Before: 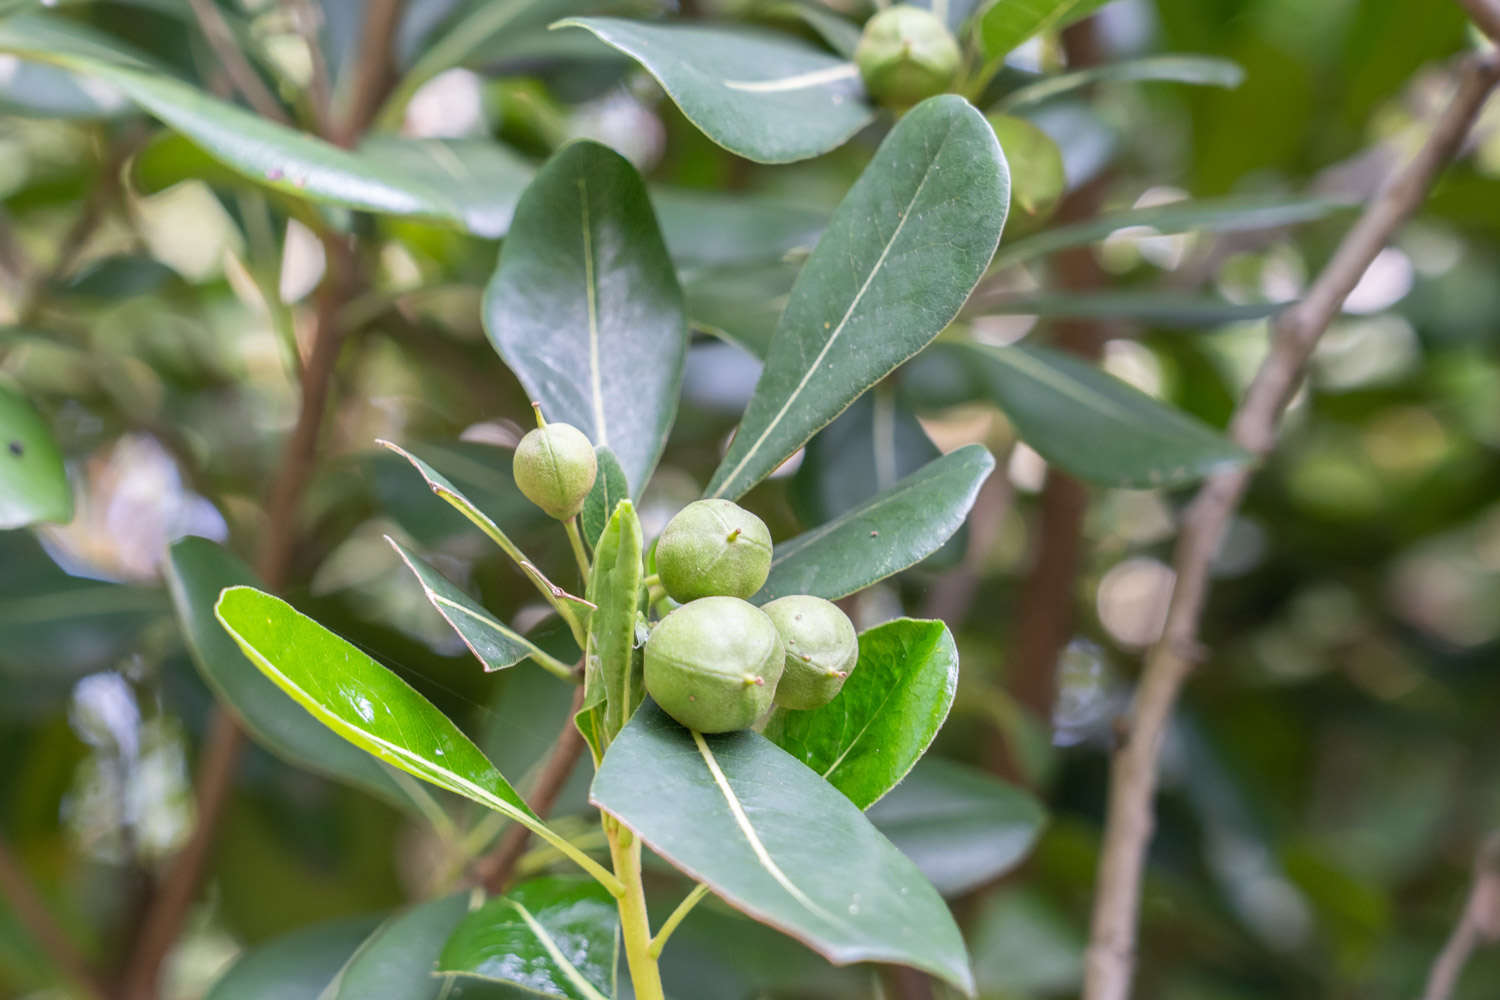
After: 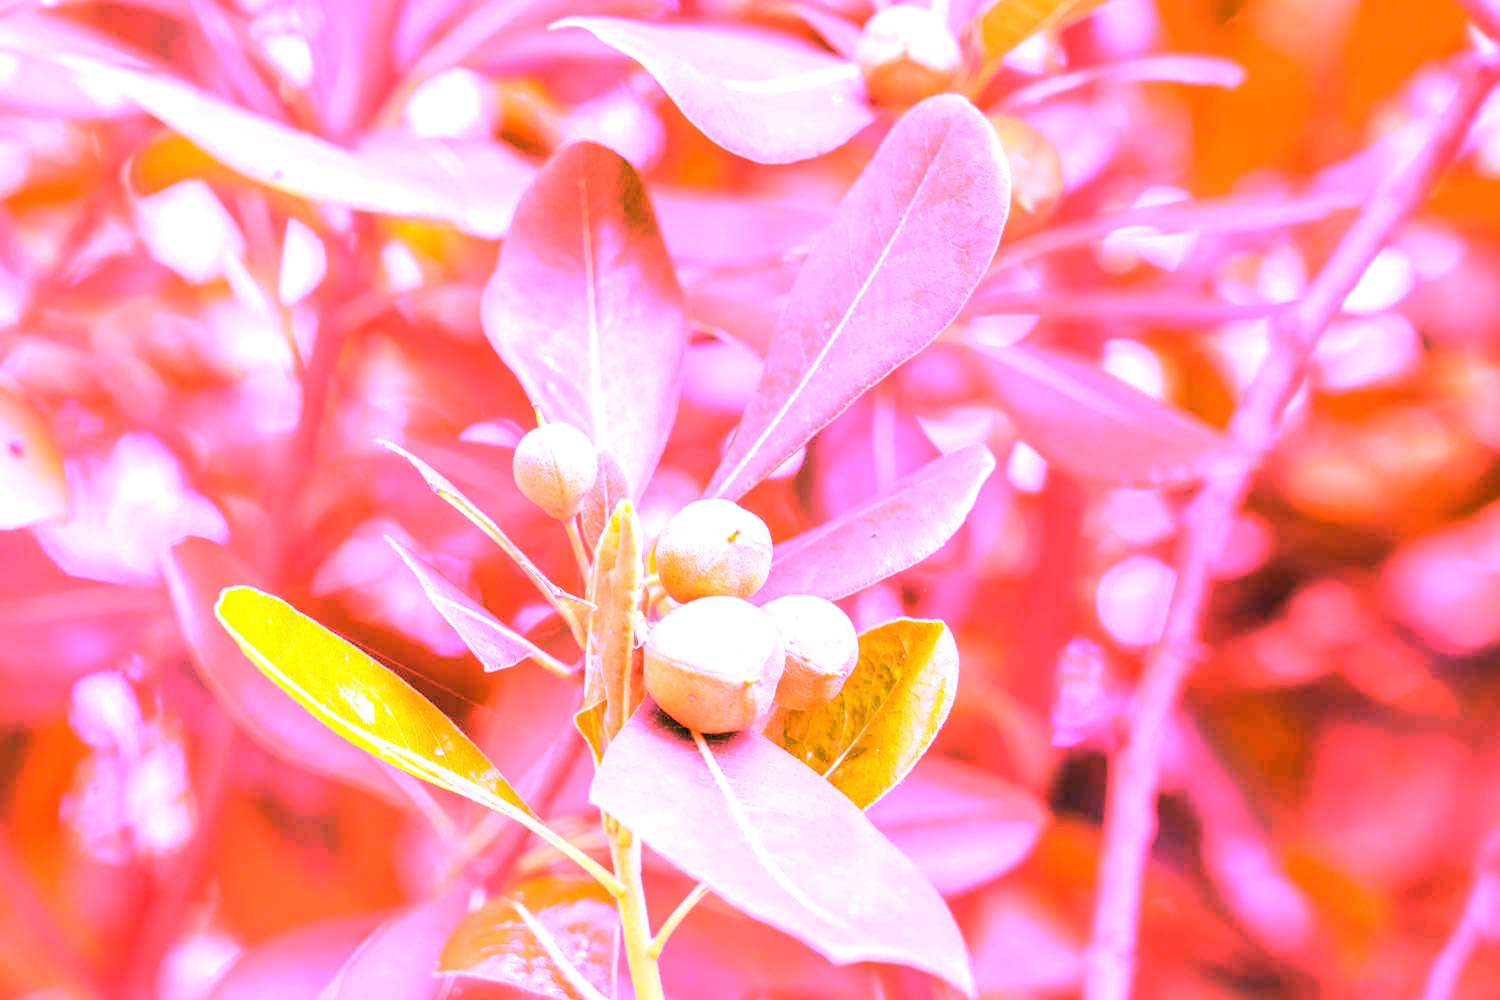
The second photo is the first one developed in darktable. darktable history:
exposure: exposure 0.64 EV, compensate highlight preservation false
white balance: red 4.26, blue 1.802
